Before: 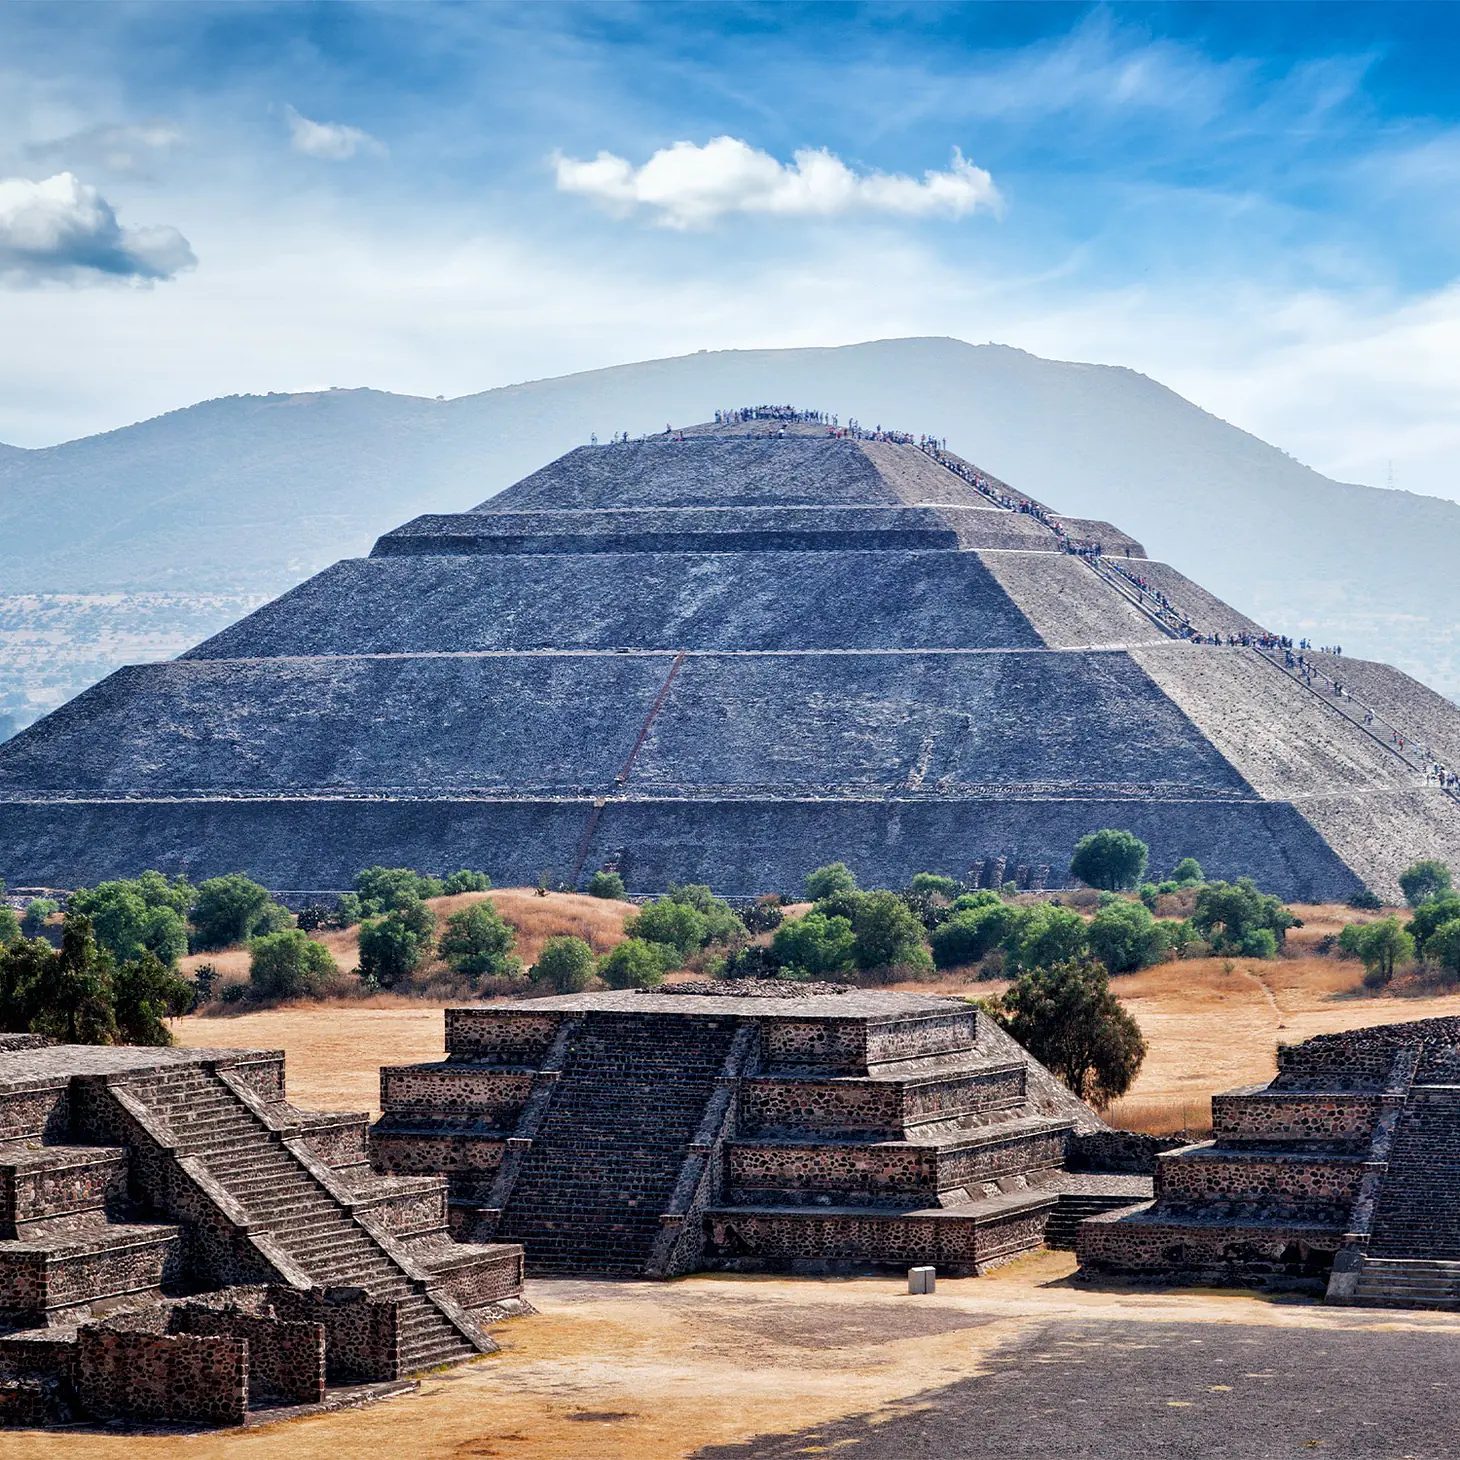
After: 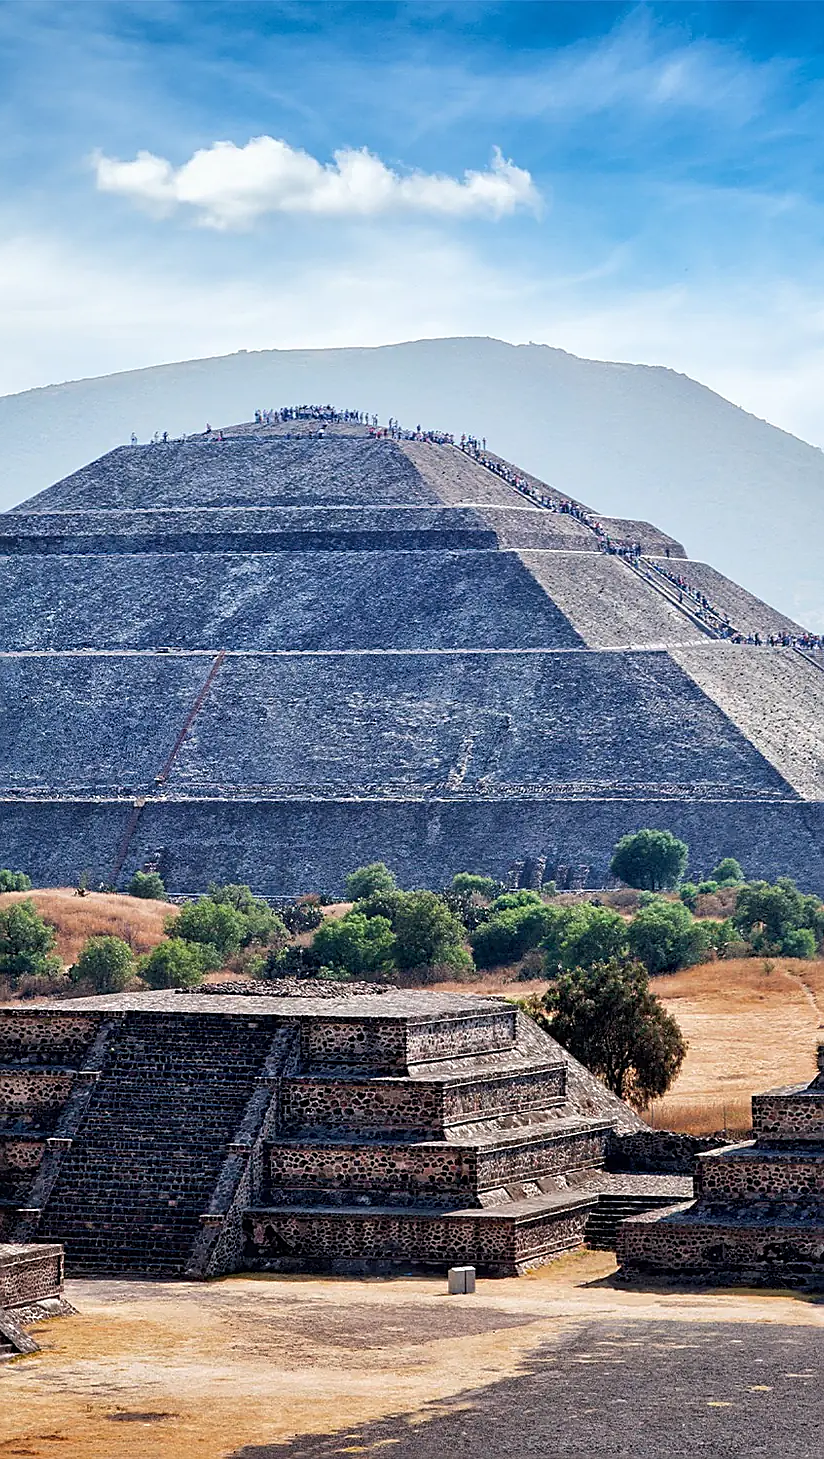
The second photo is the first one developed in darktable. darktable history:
sharpen: on, module defaults
crop: left 31.543%, top 0.01%, right 11.983%
